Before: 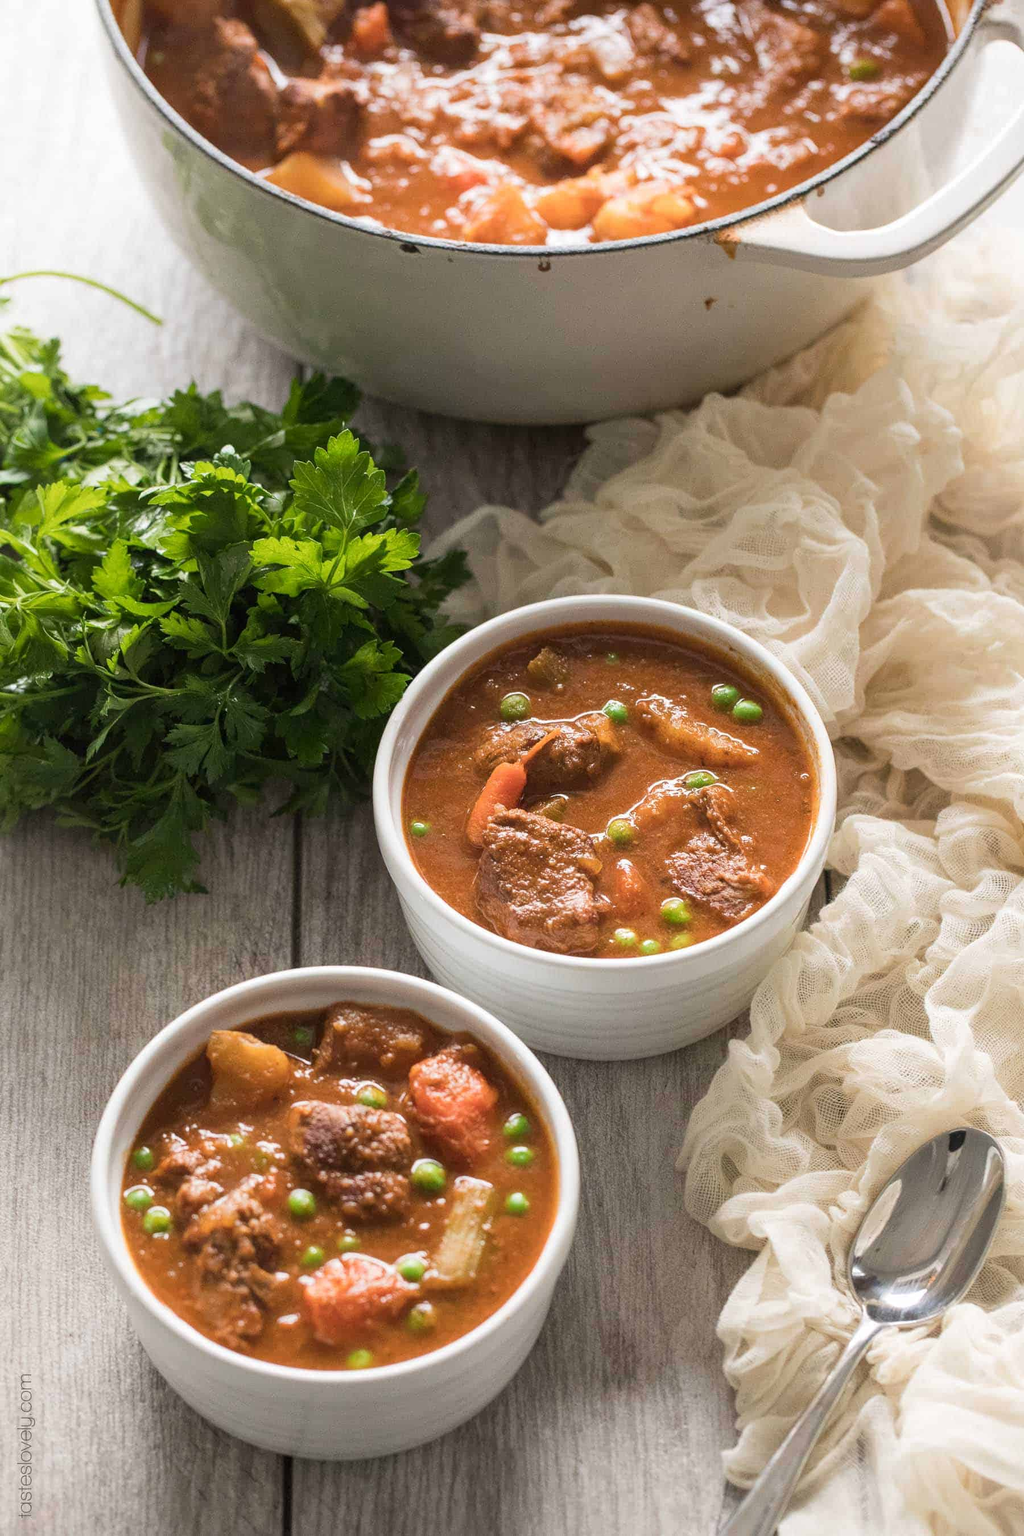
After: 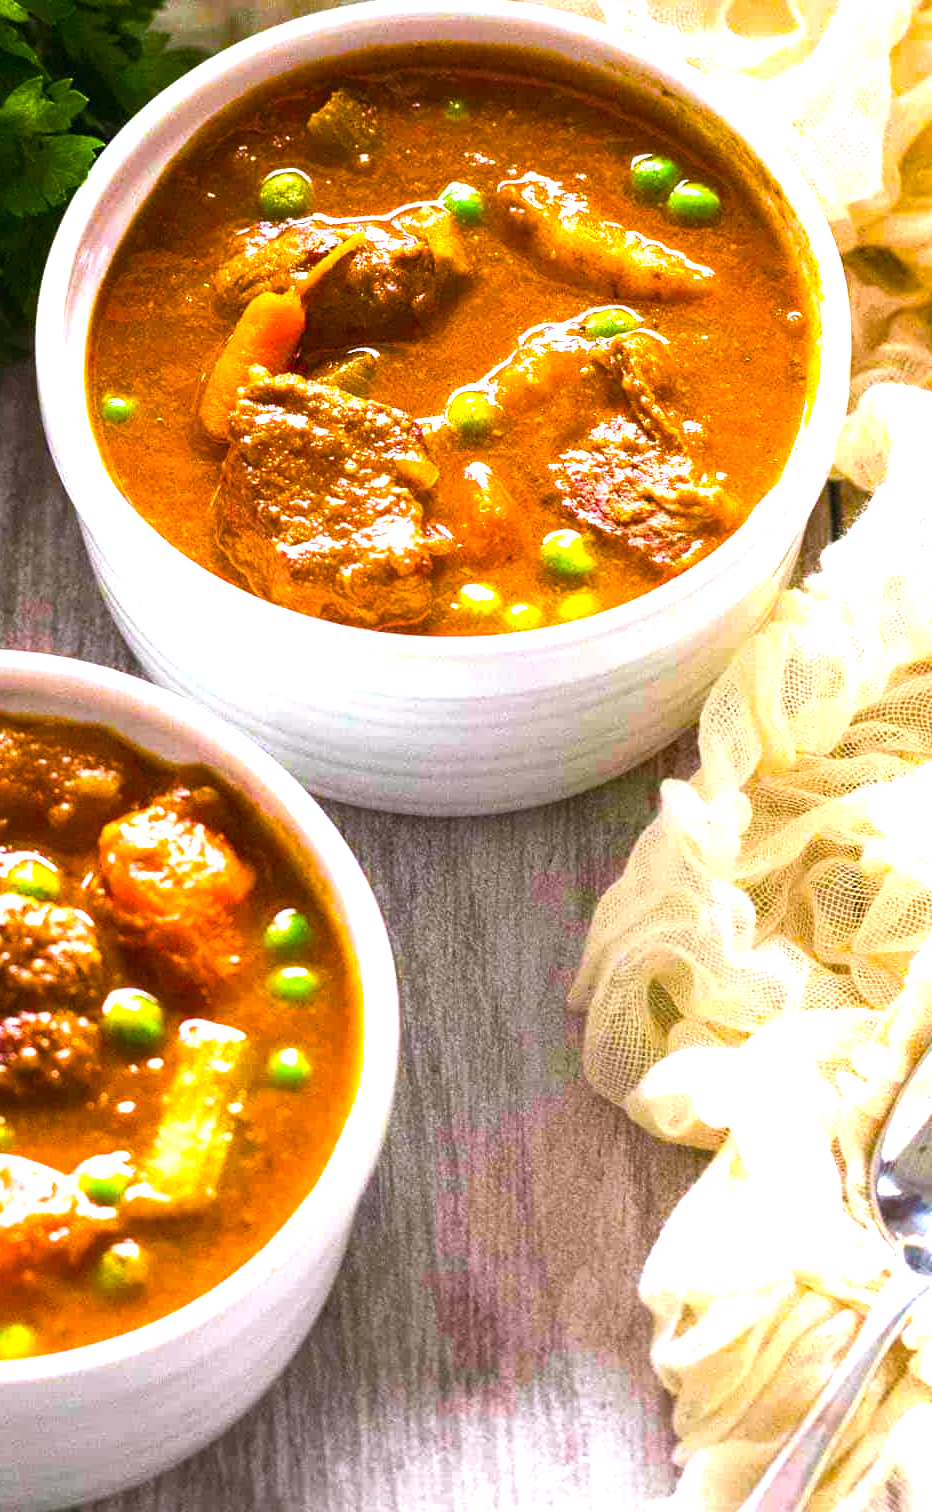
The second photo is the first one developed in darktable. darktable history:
crop: left 34.479%, top 38.822%, right 13.718%, bottom 5.172%
color calibration: illuminant as shot in camera, x 0.358, y 0.373, temperature 4628.91 K
exposure: exposure 0.64 EV, compensate highlight preservation false
color balance rgb: linear chroma grading › shadows -40%, linear chroma grading › highlights 40%, linear chroma grading › global chroma 45%, linear chroma grading › mid-tones -30%, perceptual saturation grading › global saturation 55%, perceptual saturation grading › highlights -50%, perceptual saturation grading › mid-tones 40%, perceptual saturation grading › shadows 30%, perceptual brilliance grading › global brilliance 20%, perceptual brilliance grading › shadows -40%, global vibrance 35%
